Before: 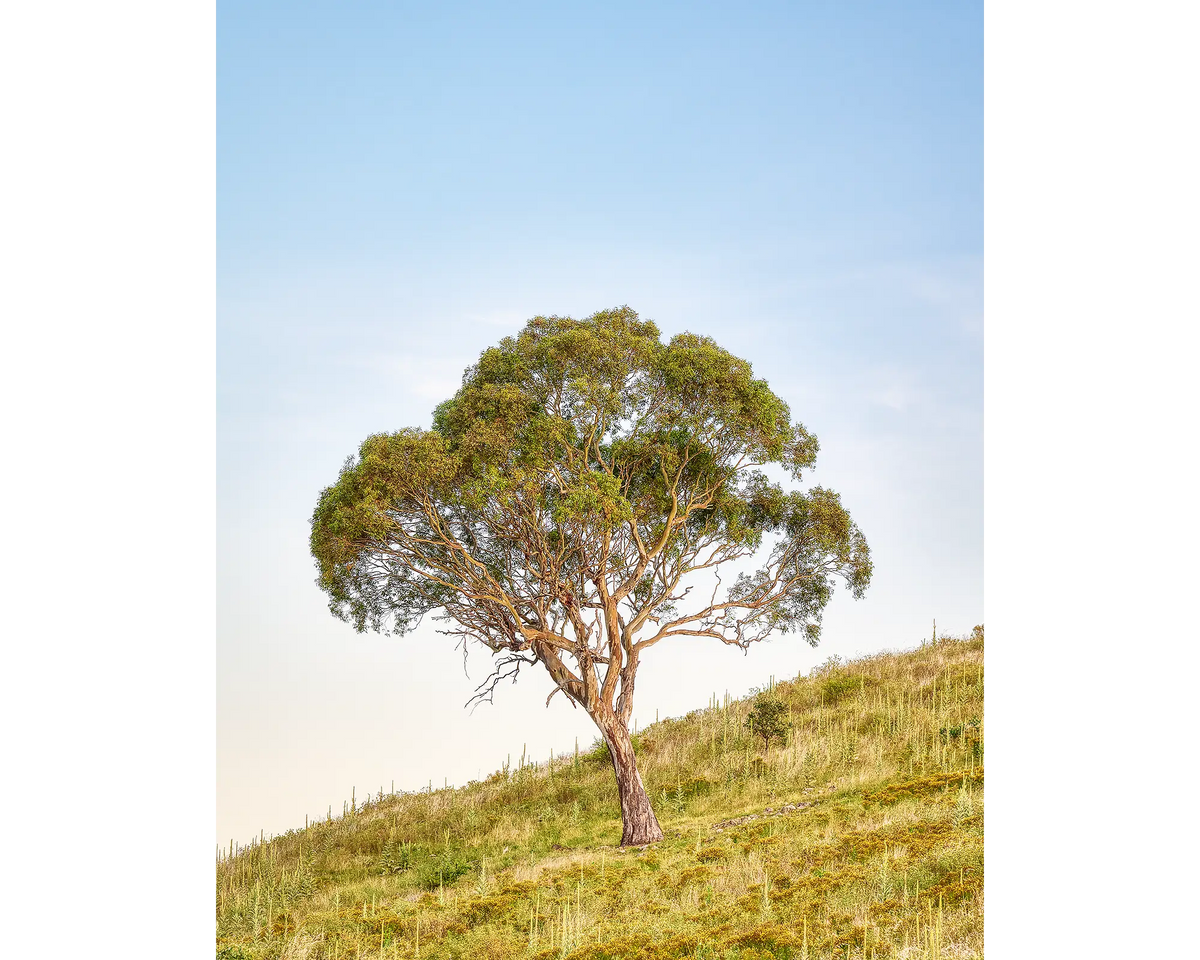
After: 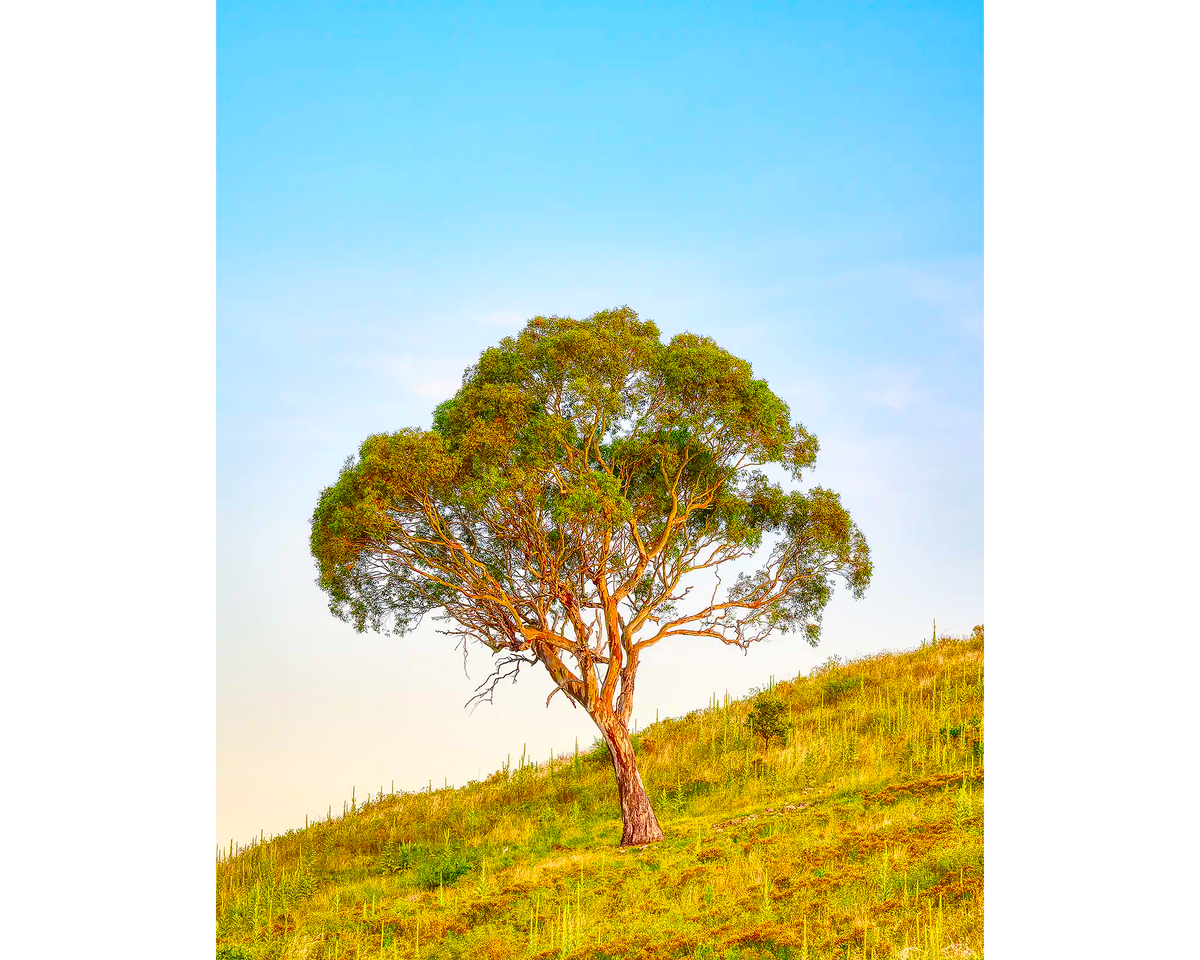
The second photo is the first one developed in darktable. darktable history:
color correction: highlights b* -0.009, saturation 2.18
